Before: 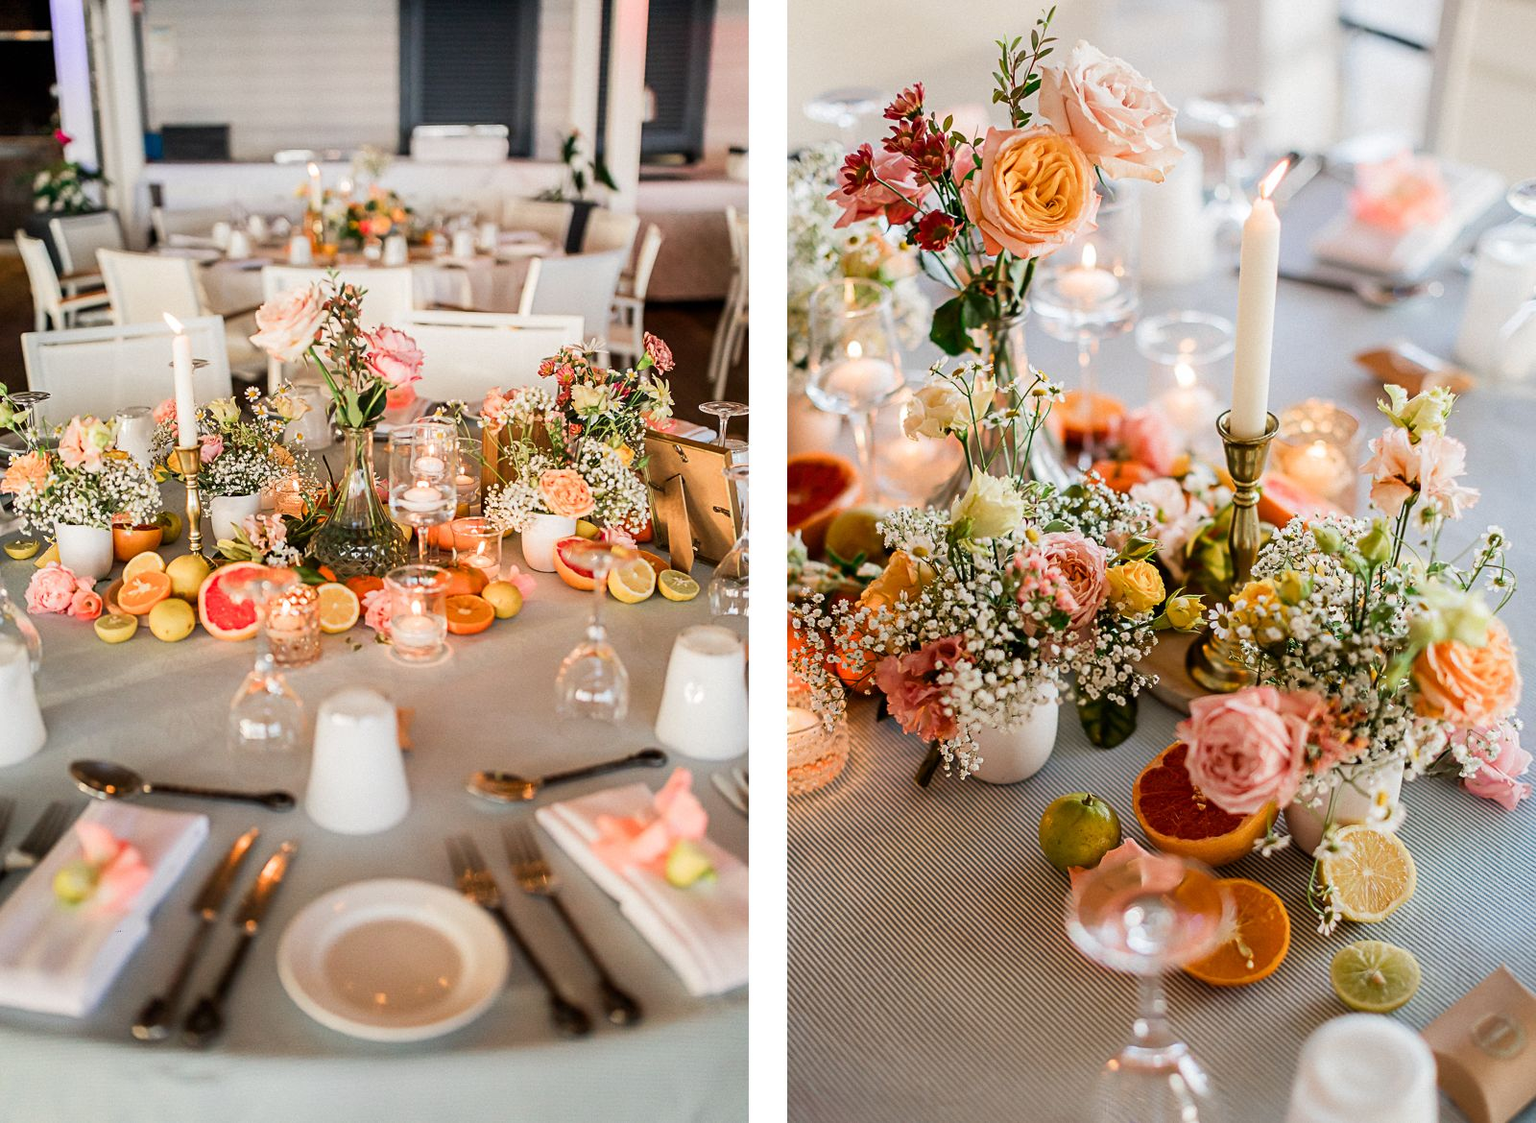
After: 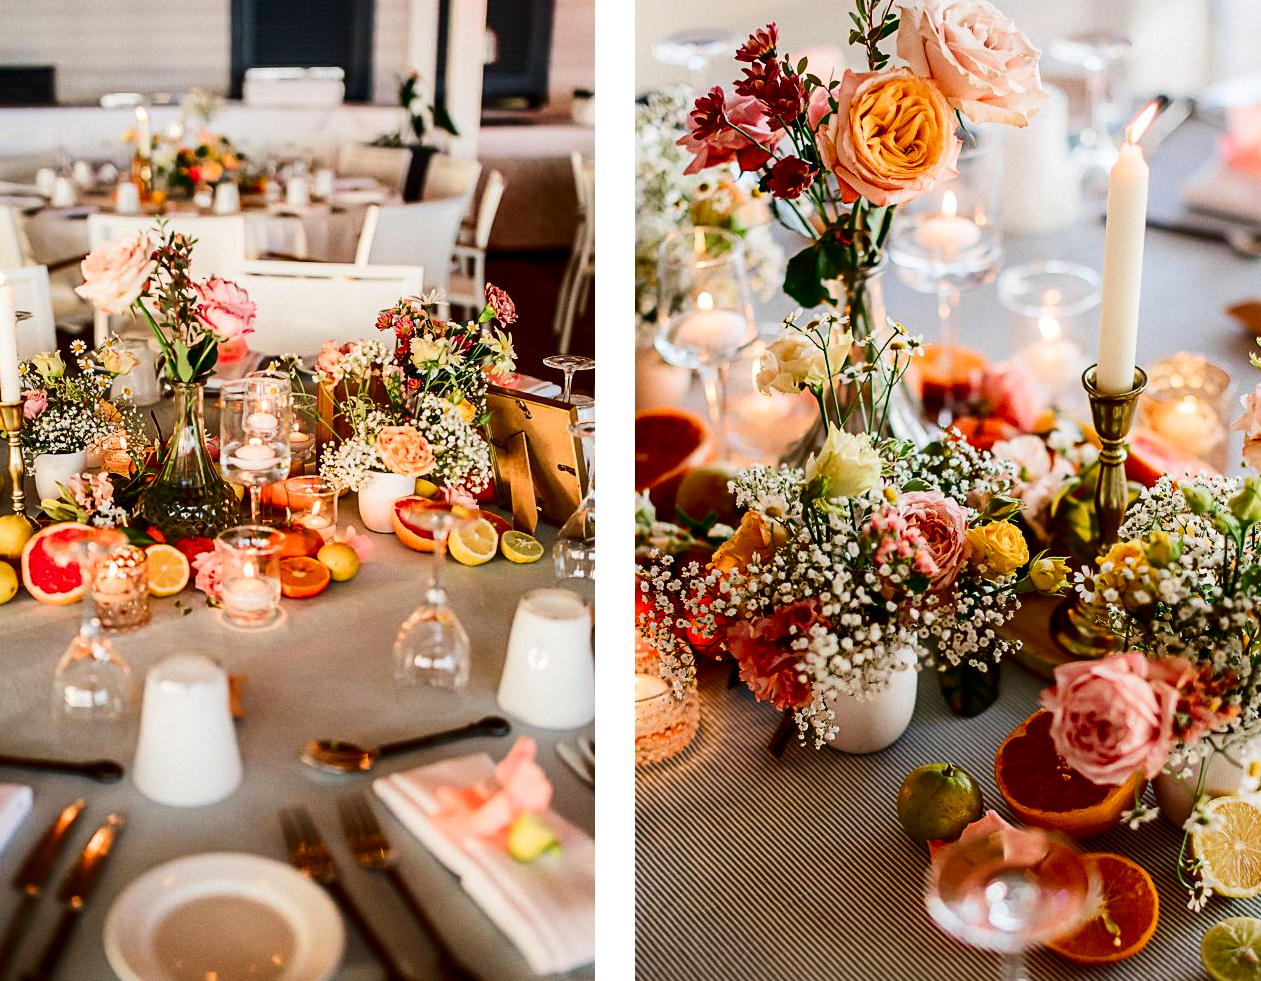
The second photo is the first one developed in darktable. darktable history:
contrast brightness saturation: contrast 0.22, brightness -0.193, saturation 0.241
crop: left 11.597%, top 5.416%, right 9.58%, bottom 10.703%
